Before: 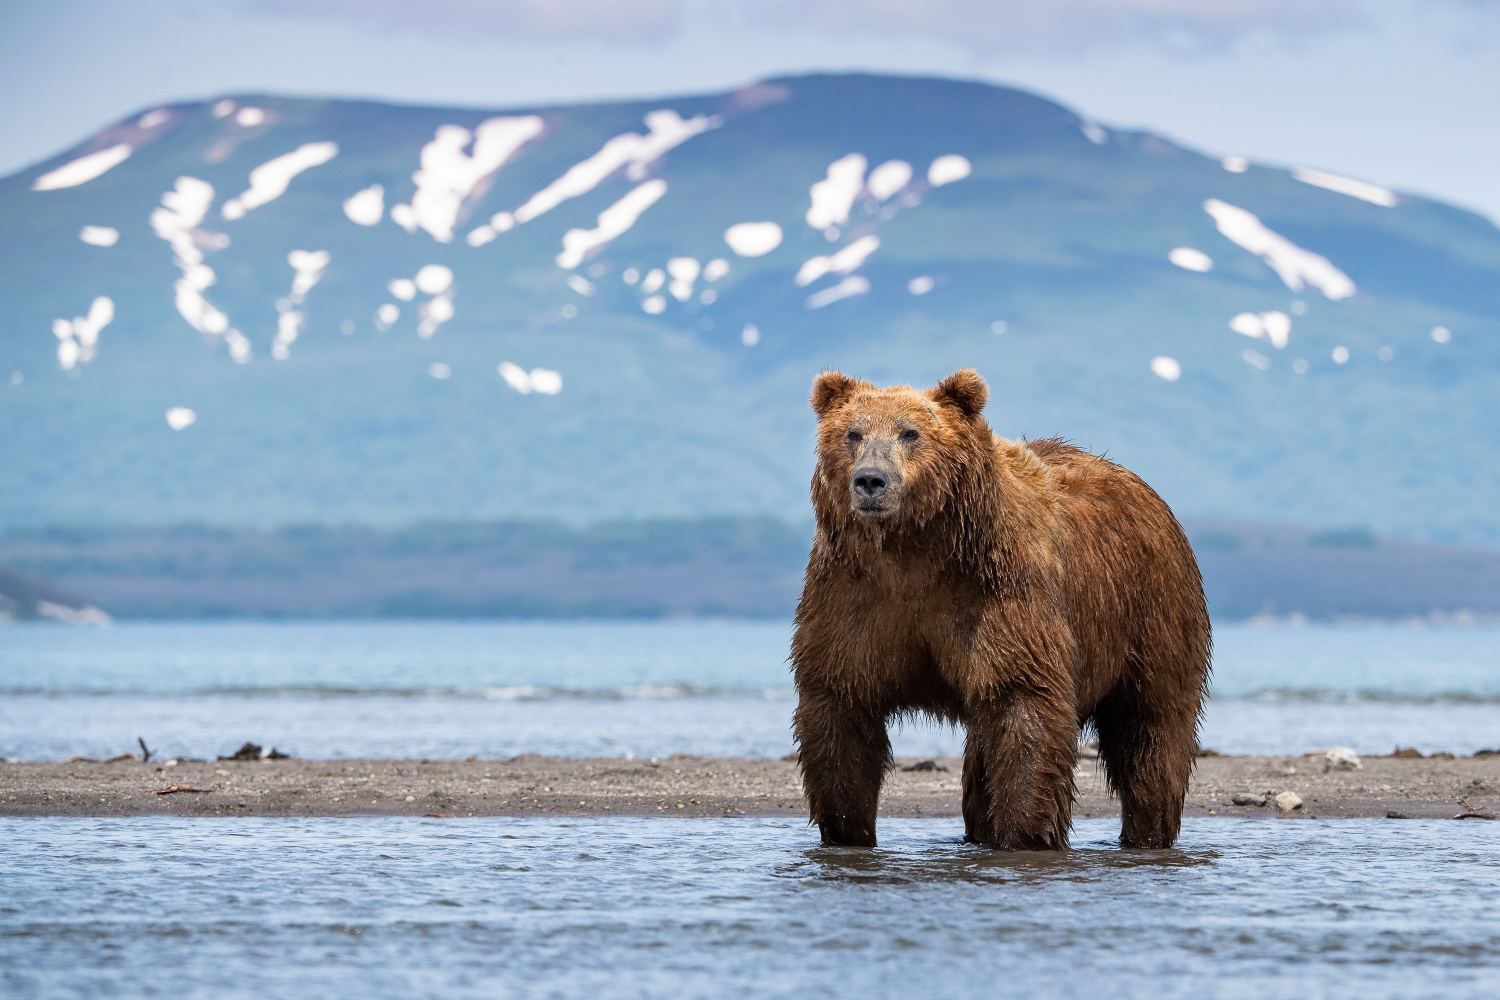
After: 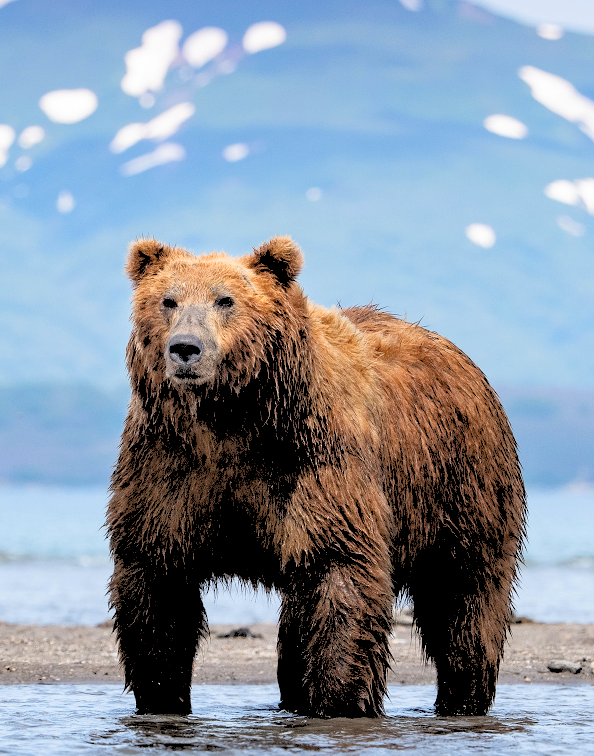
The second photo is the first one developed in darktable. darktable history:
crop: left 45.721%, top 13.393%, right 14.118%, bottom 10.01%
rgb levels: levels [[0.027, 0.429, 0.996], [0, 0.5, 1], [0, 0.5, 1]]
